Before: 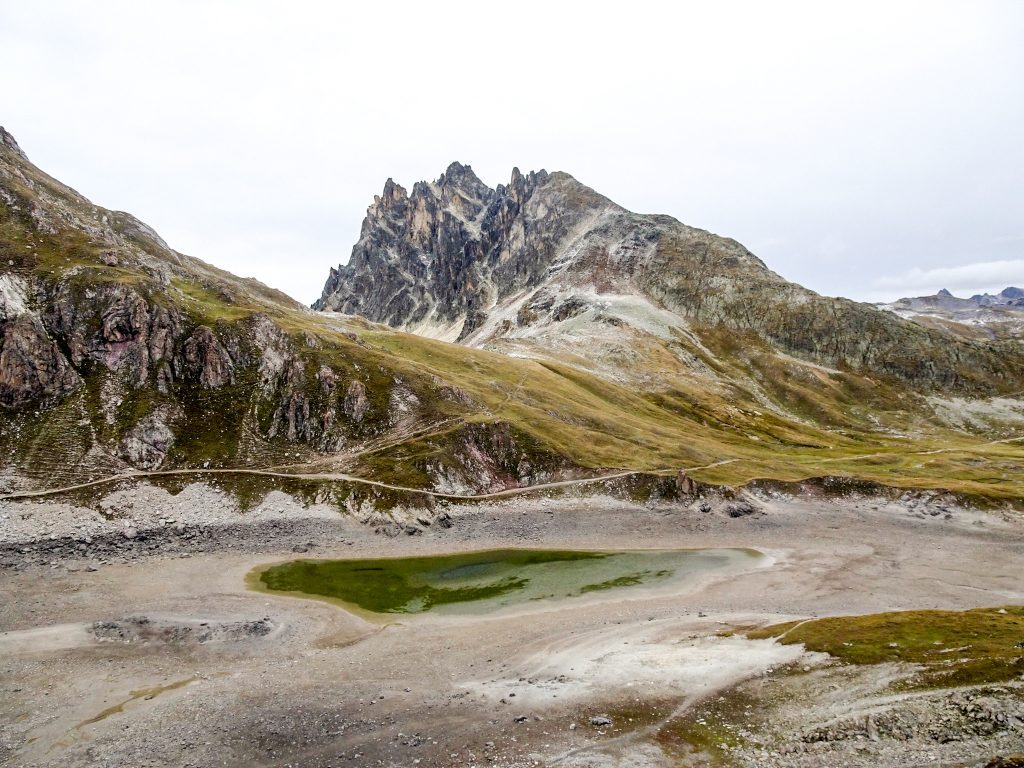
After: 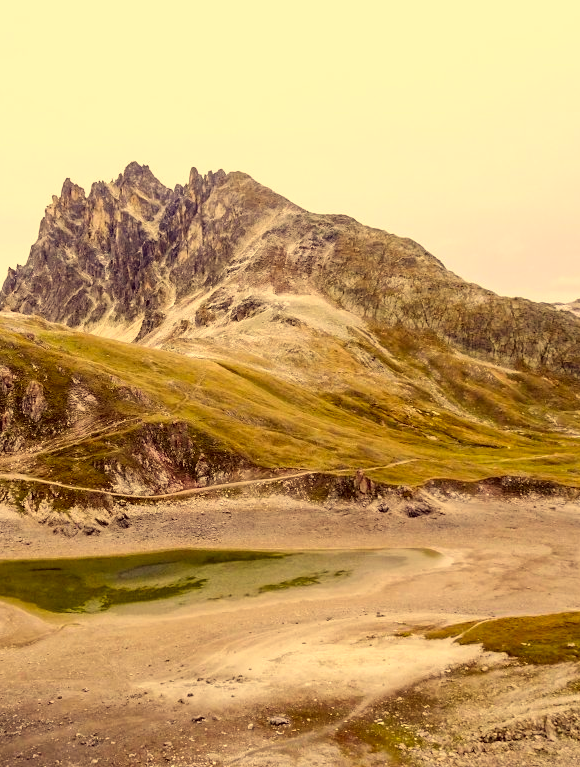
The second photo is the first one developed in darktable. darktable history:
crop: left 31.458%, top 0%, right 11.876%
color correction: highlights a* 10.12, highlights b* 39.04, shadows a* 14.62, shadows b* 3.37
contrast brightness saturation: contrast 0.05, brightness 0.06, saturation 0.01
